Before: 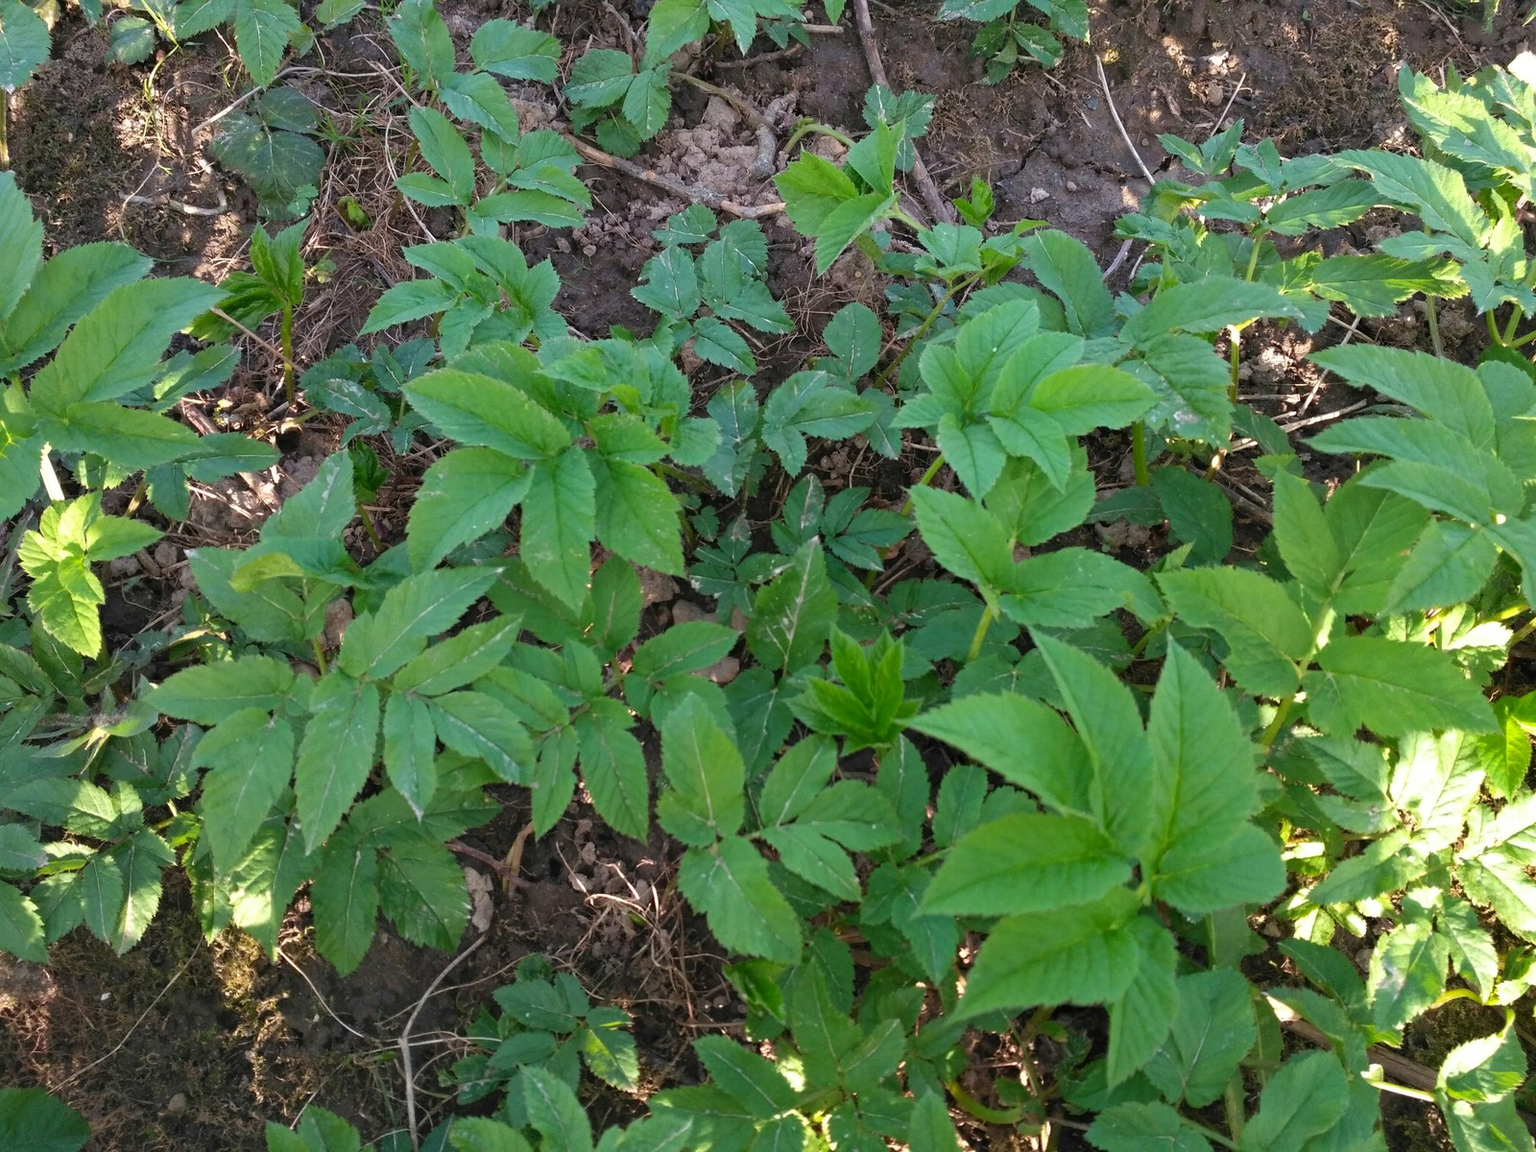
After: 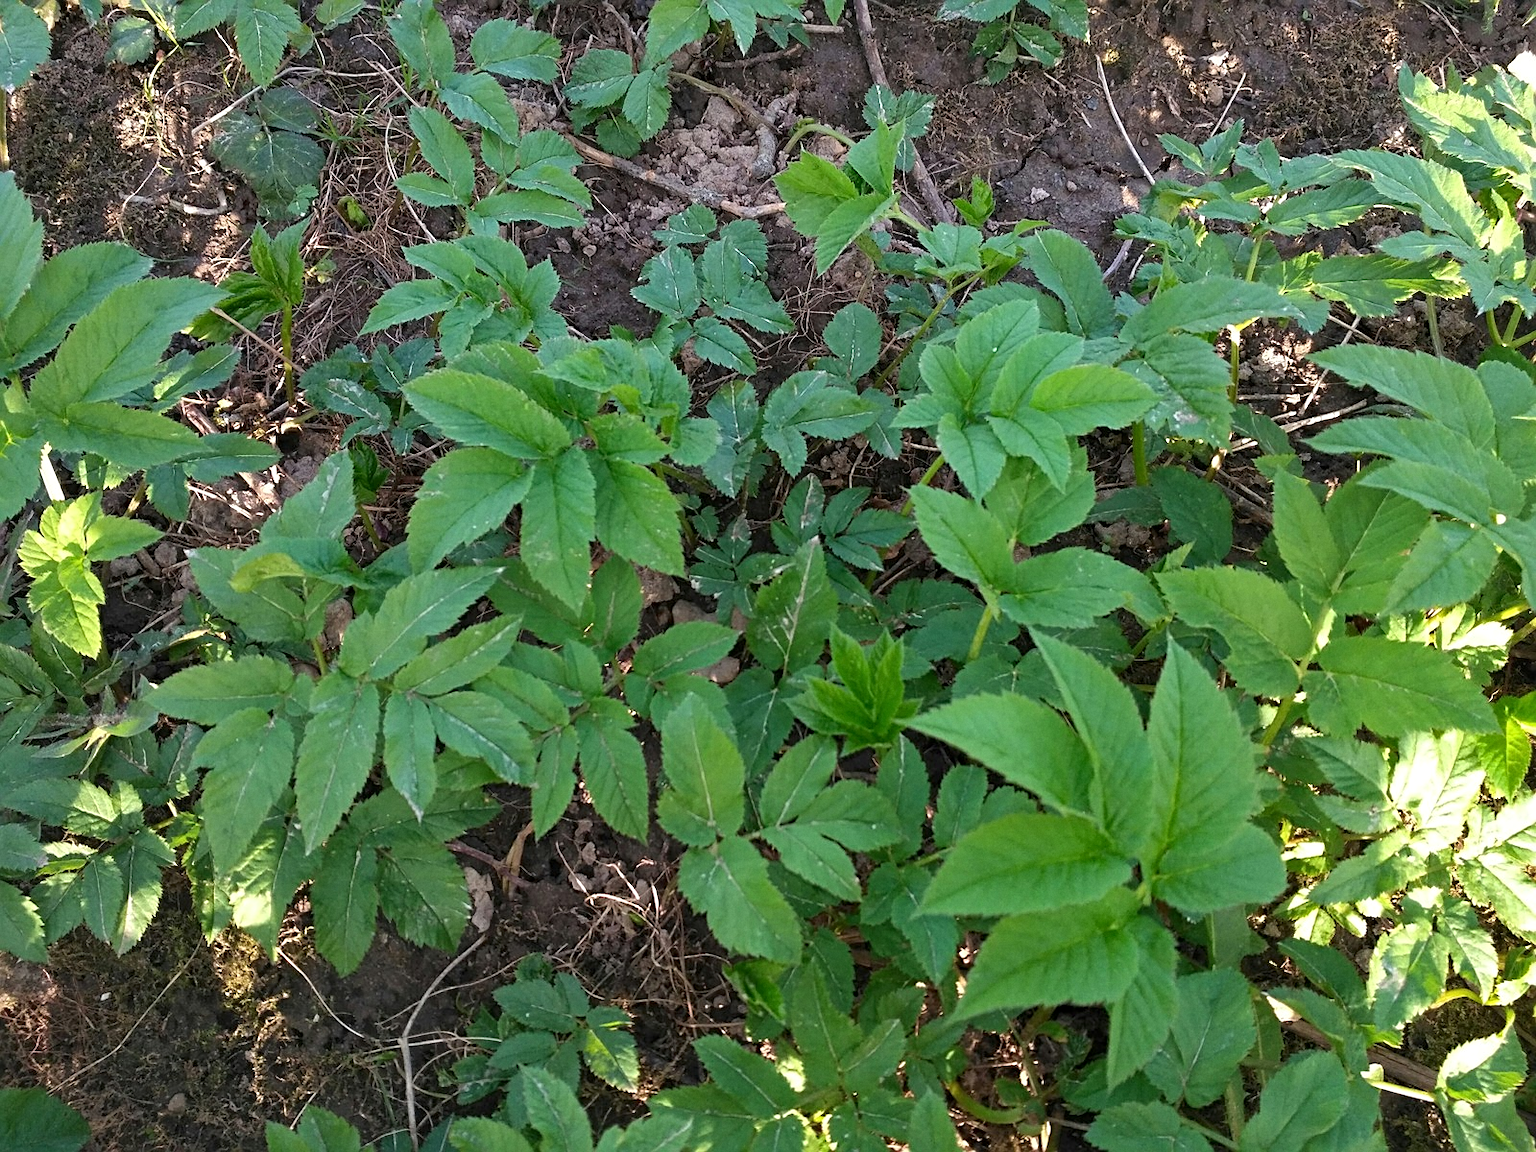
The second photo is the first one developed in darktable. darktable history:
sharpen: on, module defaults
local contrast: mode bilateral grid, contrast 20, coarseness 50, detail 120%, midtone range 0.2
grain: coarseness 14.57 ISO, strength 8.8%
